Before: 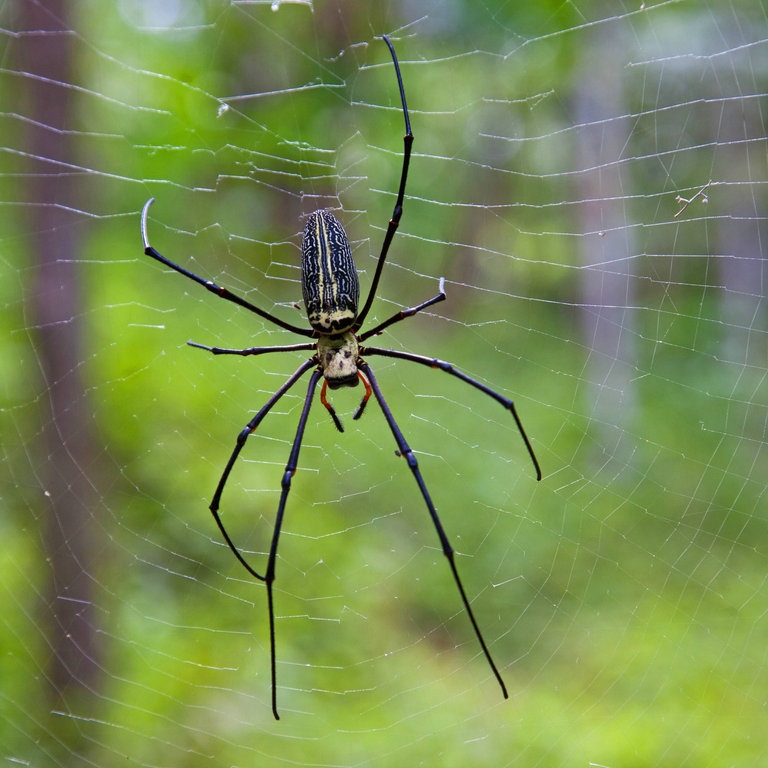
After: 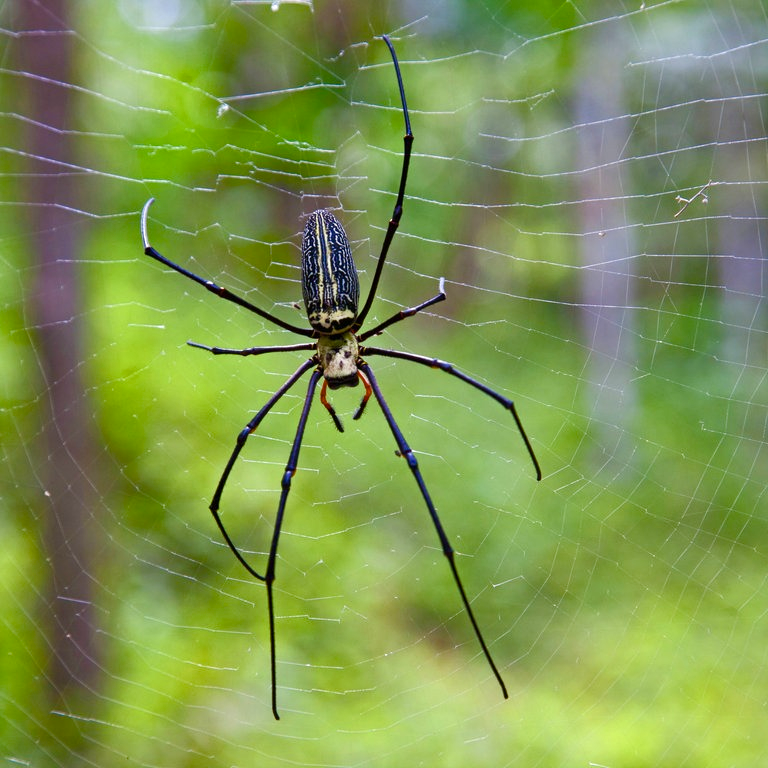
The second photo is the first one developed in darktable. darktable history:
color balance rgb: linear chroma grading › shadows 32%, linear chroma grading › global chroma -2%, linear chroma grading › mid-tones 4%, perceptual saturation grading › global saturation -2%, perceptual saturation grading › highlights -8%, perceptual saturation grading › mid-tones 8%, perceptual saturation grading › shadows 4%, perceptual brilliance grading › highlights 8%, perceptual brilliance grading › mid-tones 4%, perceptual brilliance grading › shadows 2%, global vibrance 16%, saturation formula JzAzBz (2021)
